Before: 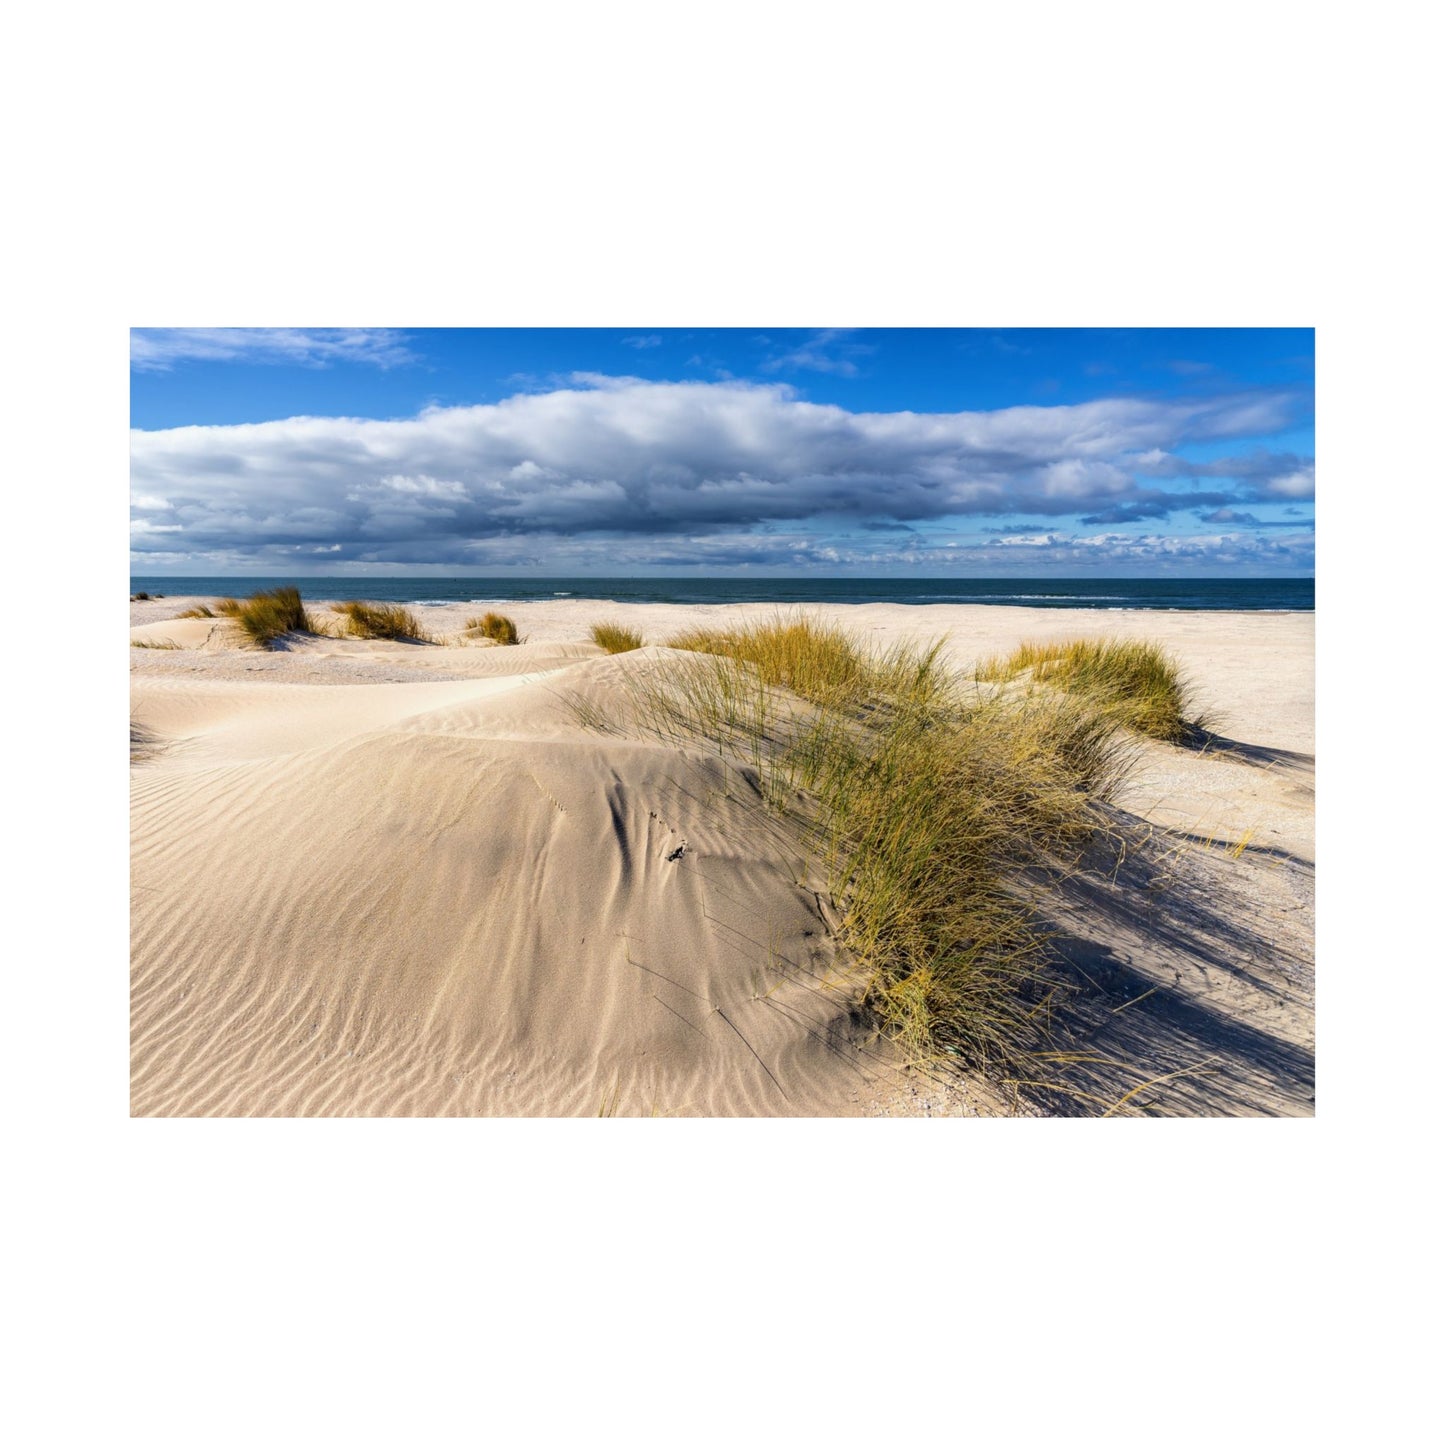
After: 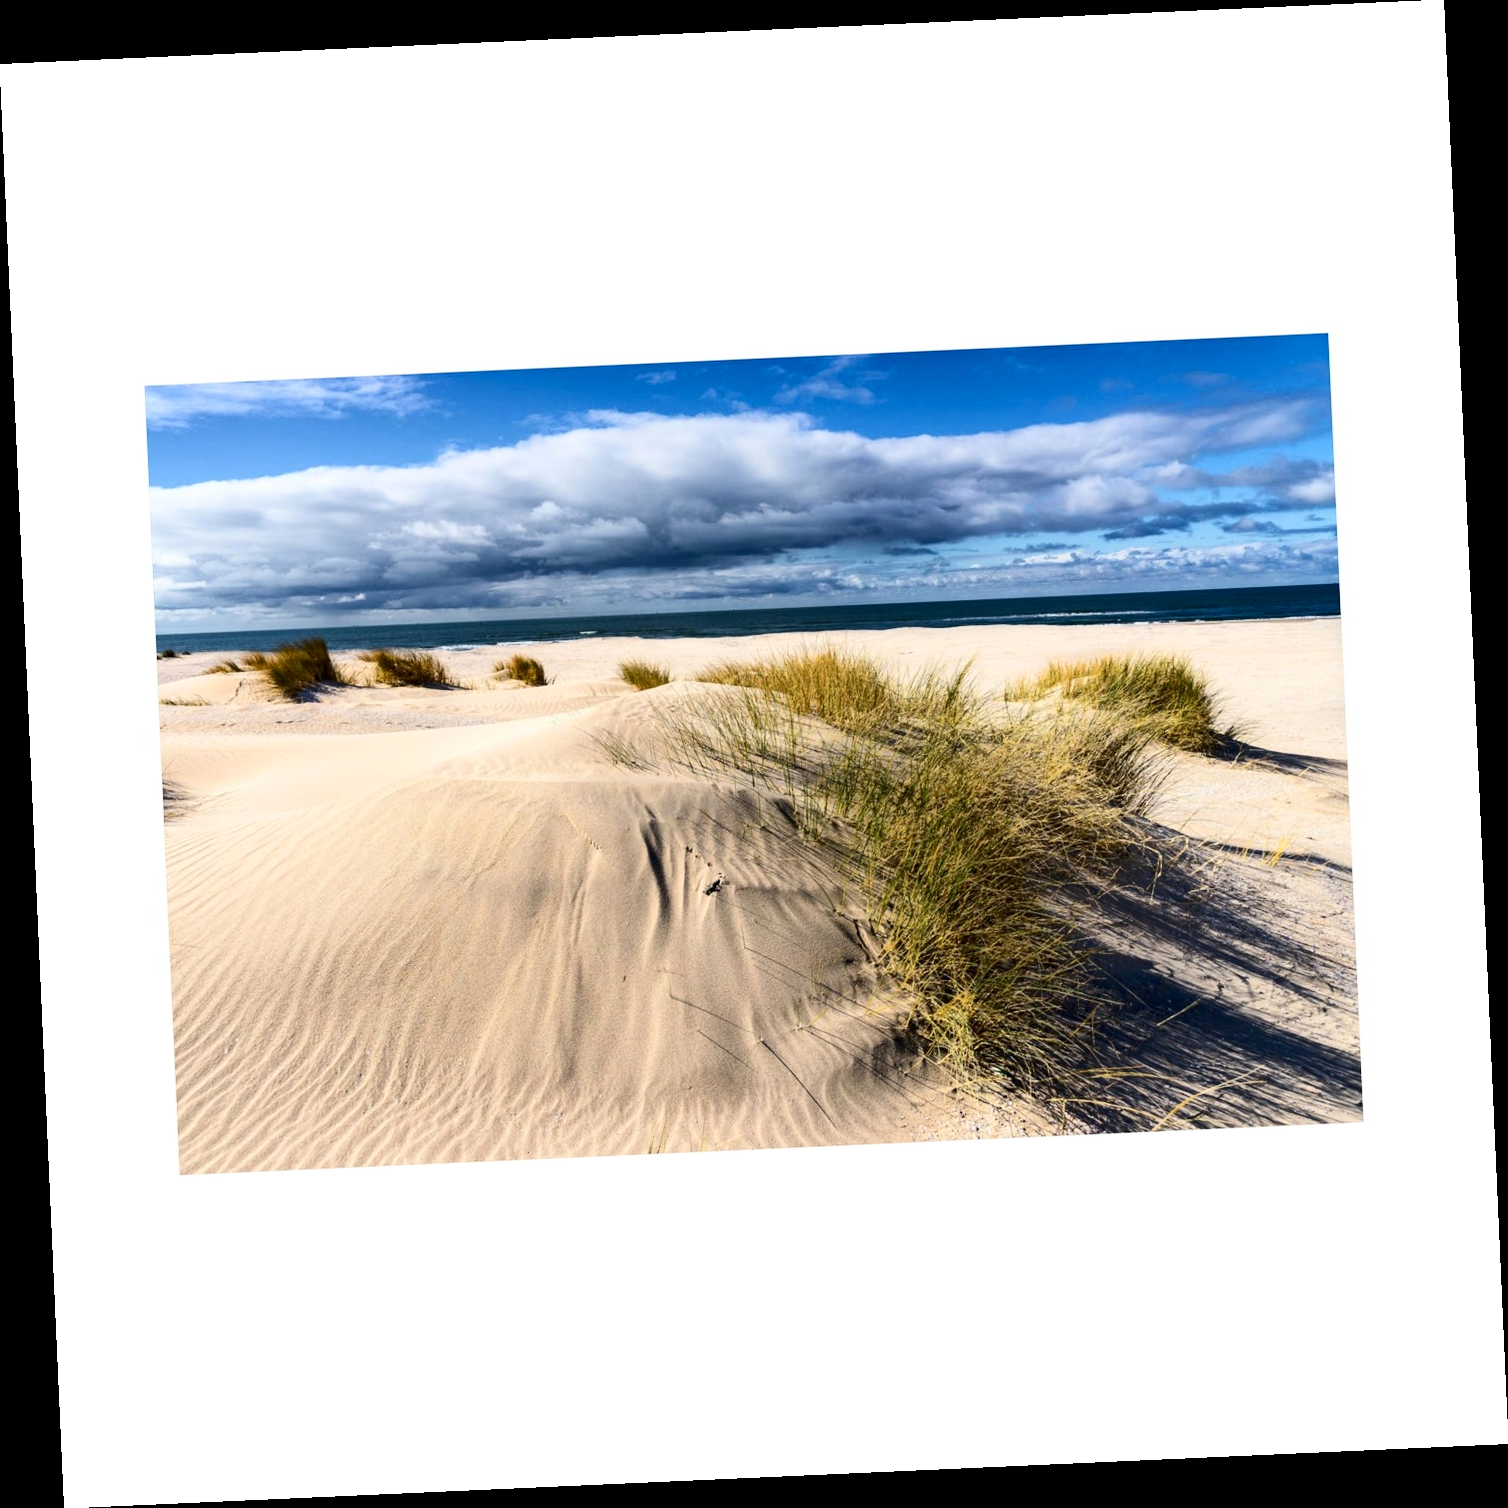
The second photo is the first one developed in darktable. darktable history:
rotate and perspective: rotation -2.56°, automatic cropping off
contrast brightness saturation: contrast 0.28
